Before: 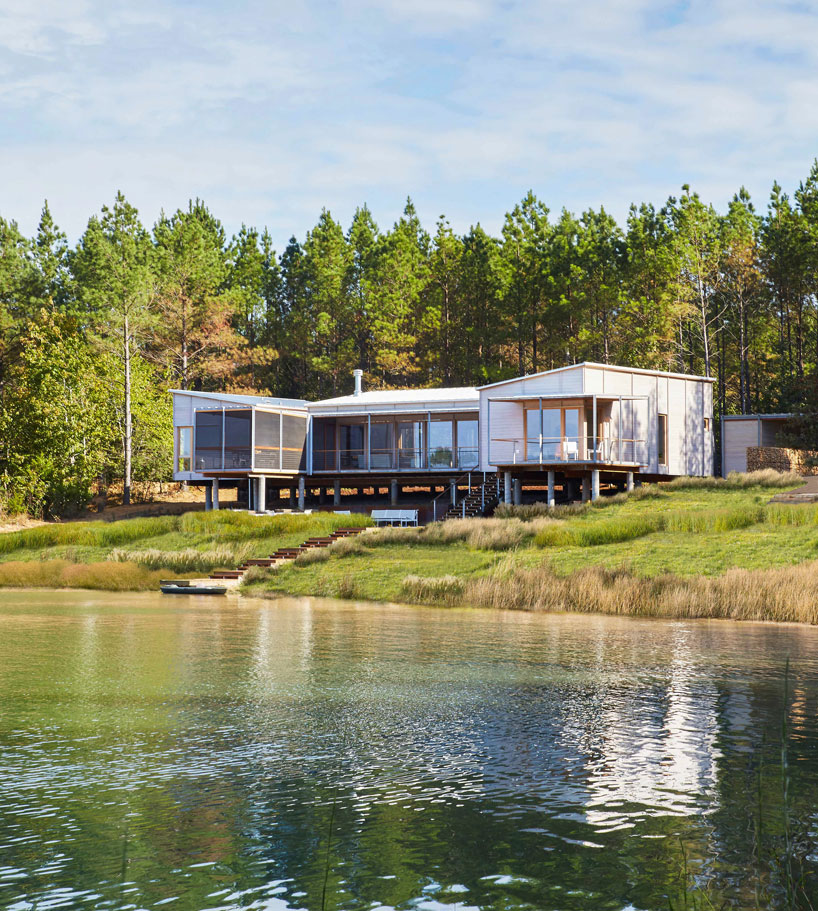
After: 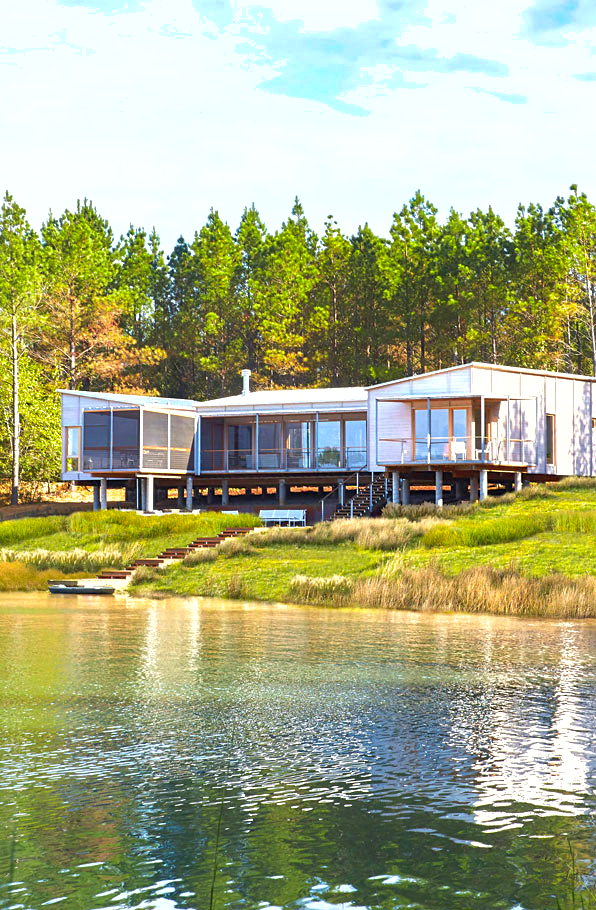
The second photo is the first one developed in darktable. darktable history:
exposure: black level correction 0, exposure 0.697 EV, compensate highlight preservation false
contrast brightness saturation: contrast 0.041, saturation 0.162
crop: left 13.732%, right 13.366%
shadows and highlights: on, module defaults
sharpen: amount 0.206
